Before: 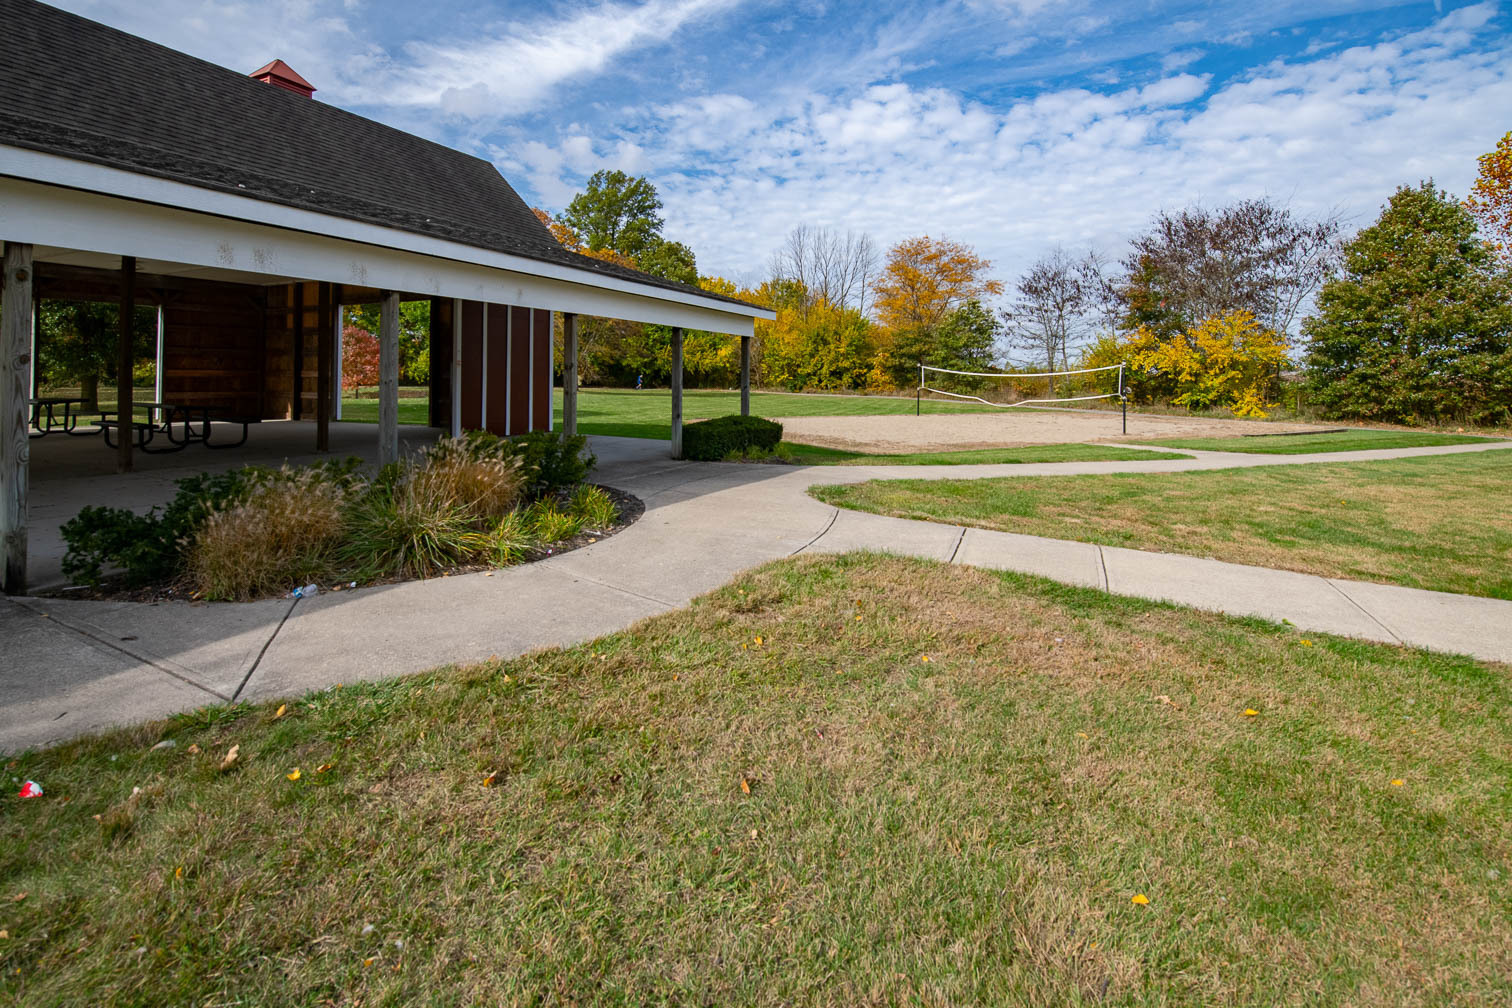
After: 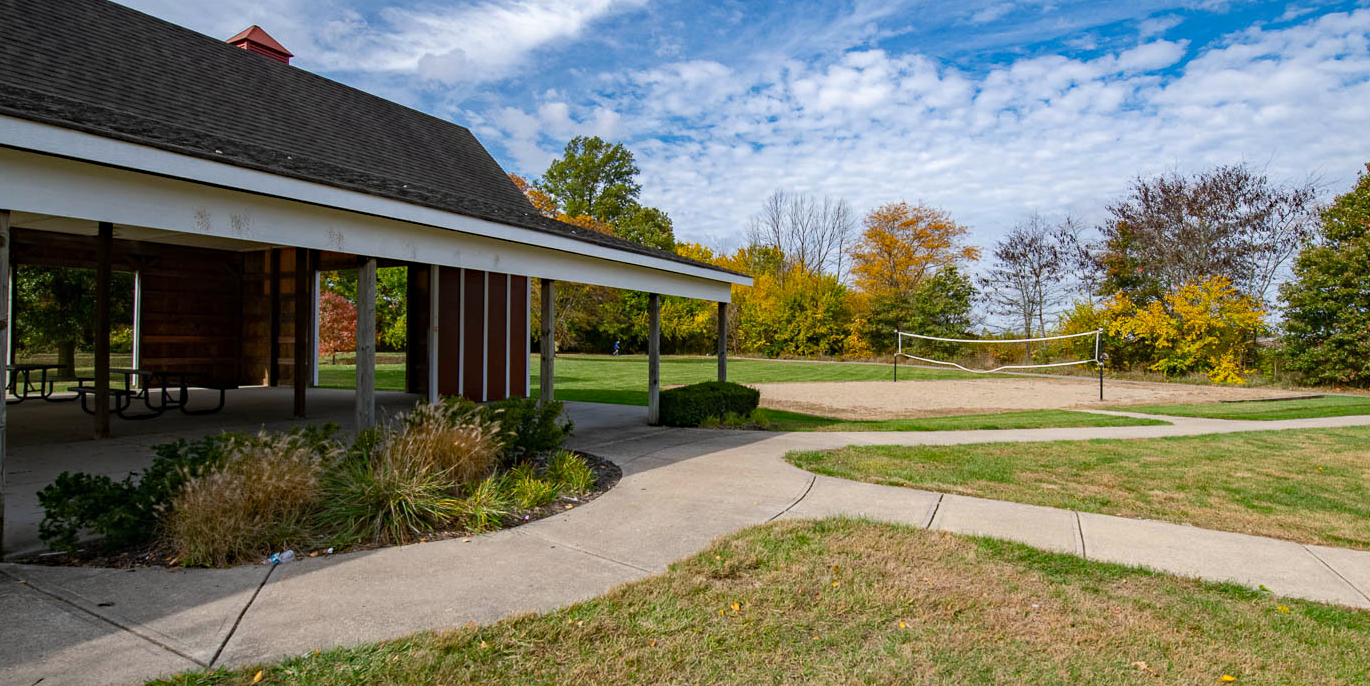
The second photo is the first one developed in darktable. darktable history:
tone curve: preserve colors none
crop: left 1.571%, top 3.446%, right 7.772%, bottom 28.45%
haze removal: compatibility mode true, adaptive false
